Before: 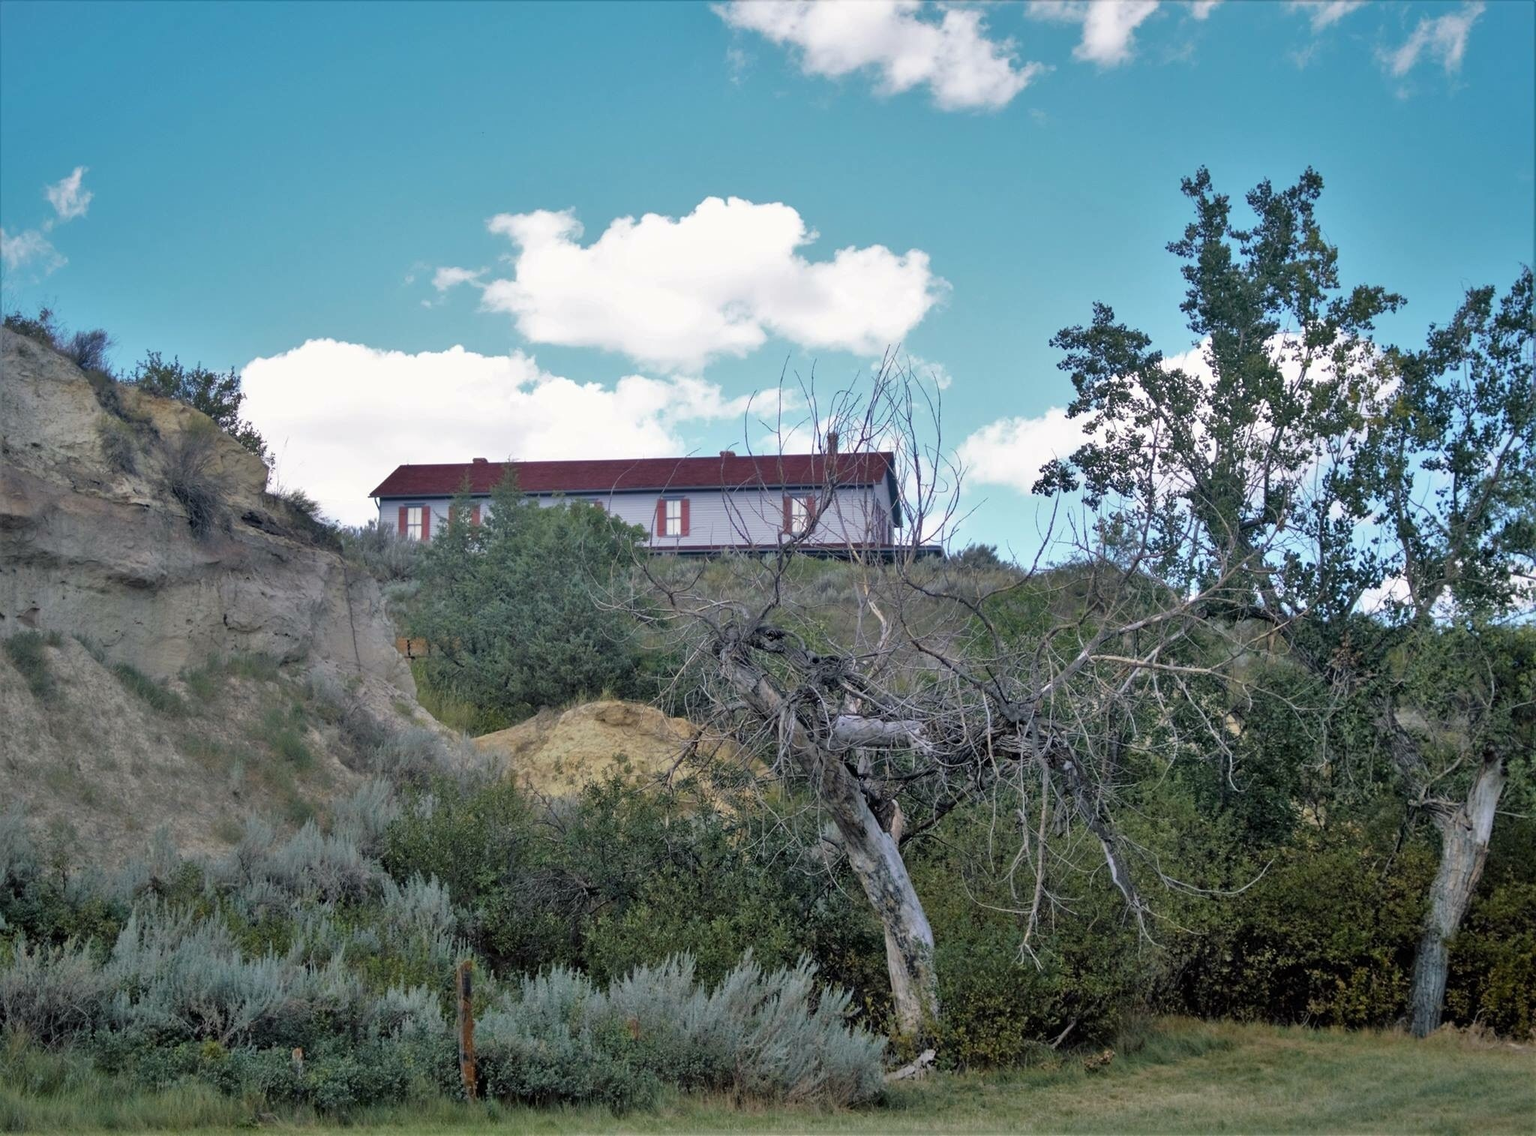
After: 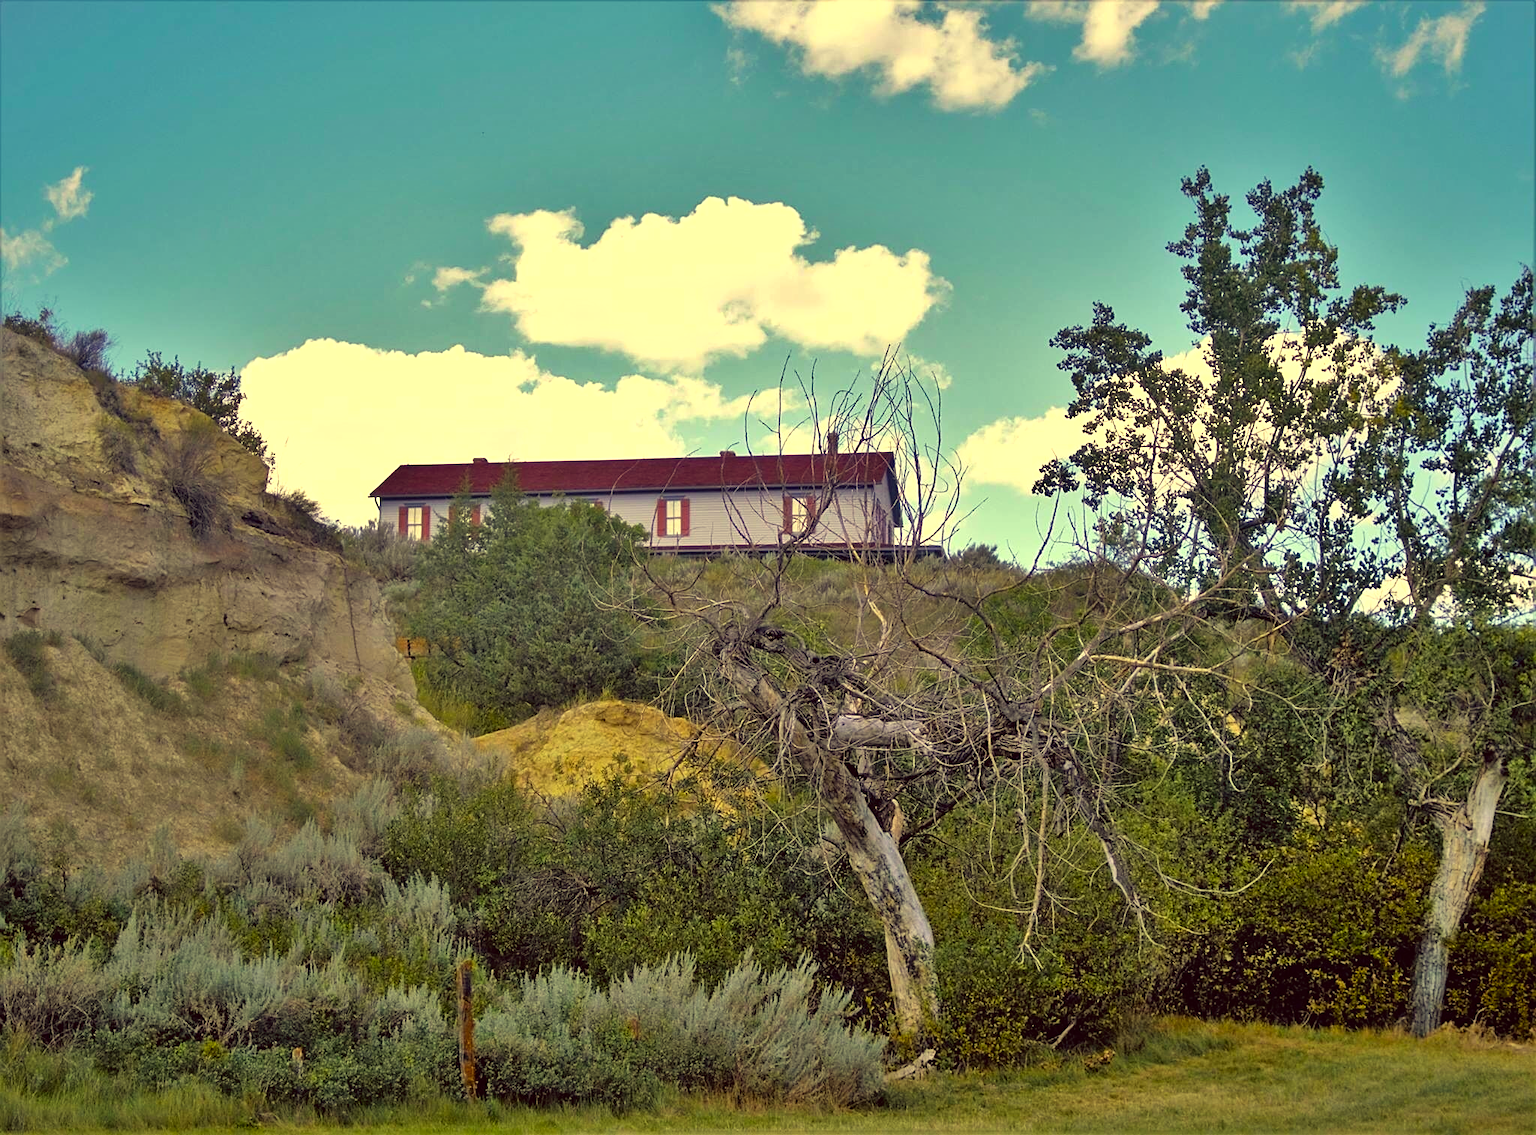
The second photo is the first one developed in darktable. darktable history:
color correction: highlights a* -0.612, highlights b* 39.9, shadows a* 9.35, shadows b* -0.224
sharpen: on, module defaults
color balance rgb: highlights gain › luminance 5.747%, highlights gain › chroma 1.239%, highlights gain › hue 88.21°, linear chroma grading › global chroma 9.057%, perceptual saturation grading › global saturation 11.789%, global vibrance 30.278%, contrast 9.725%
shadows and highlights: shadows 52.64, soften with gaussian
local contrast: mode bilateral grid, contrast 99, coarseness 99, detail 89%, midtone range 0.2
